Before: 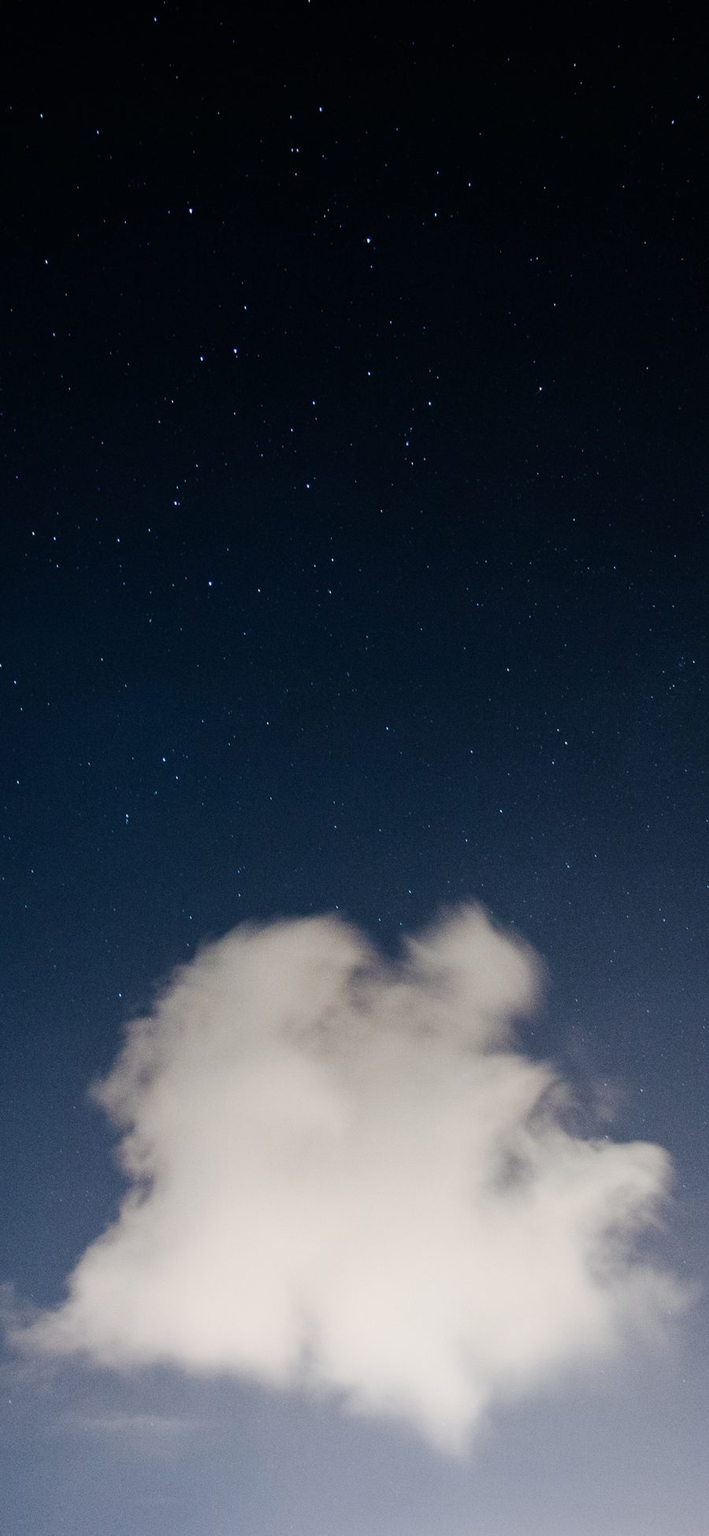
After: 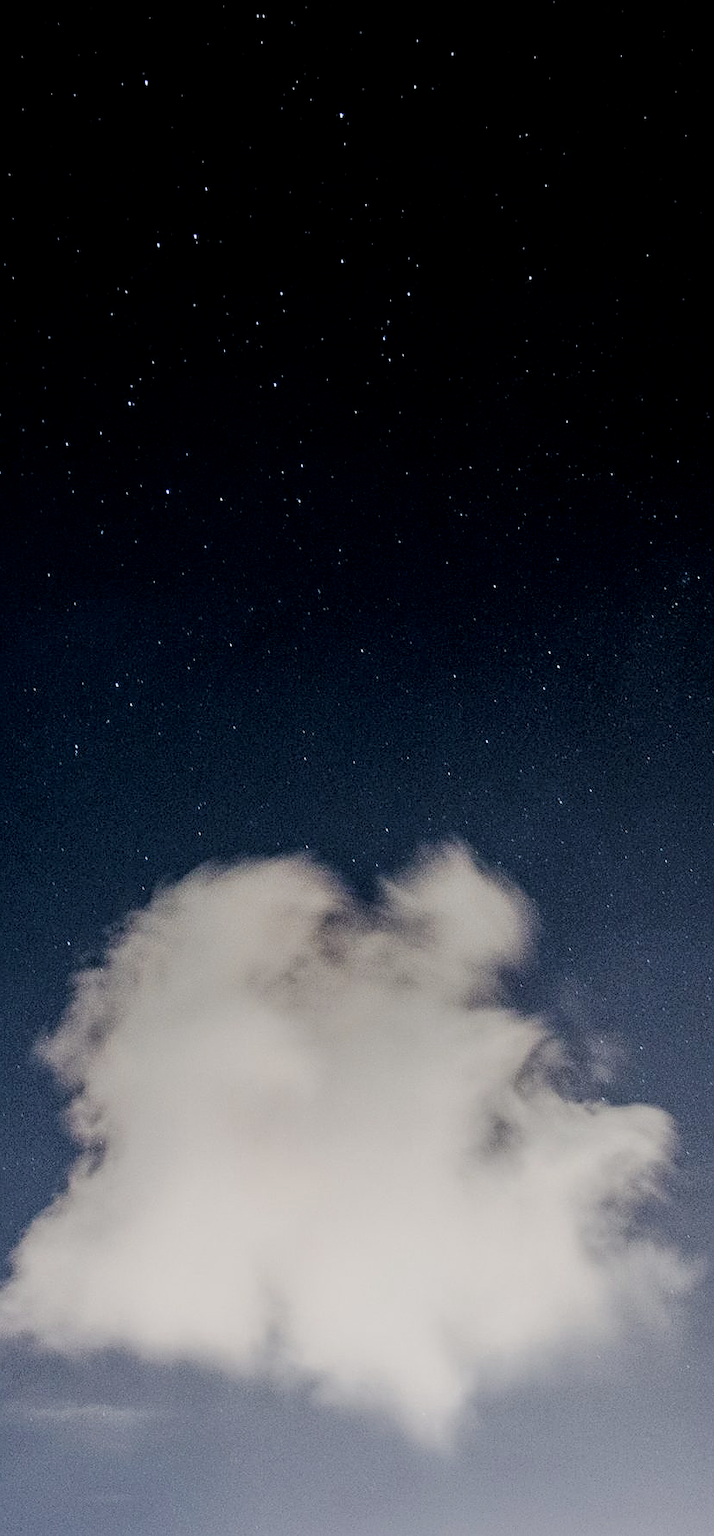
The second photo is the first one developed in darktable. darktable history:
exposure: black level correction 0.002, exposure -0.099 EV, compensate highlight preservation false
sharpen: on, module defaults
crop and rotate: left 8.184%, top 8.828%
local contrast: highlights 102%, shadows 102%, detail 199%, midtone range 0.2
filmic rgb: black relative exposure -7.65 EV, white relative exposure 4.56 EV, threshold 5.94 EV, hardness 3.61, enable highlight reconstruction true
